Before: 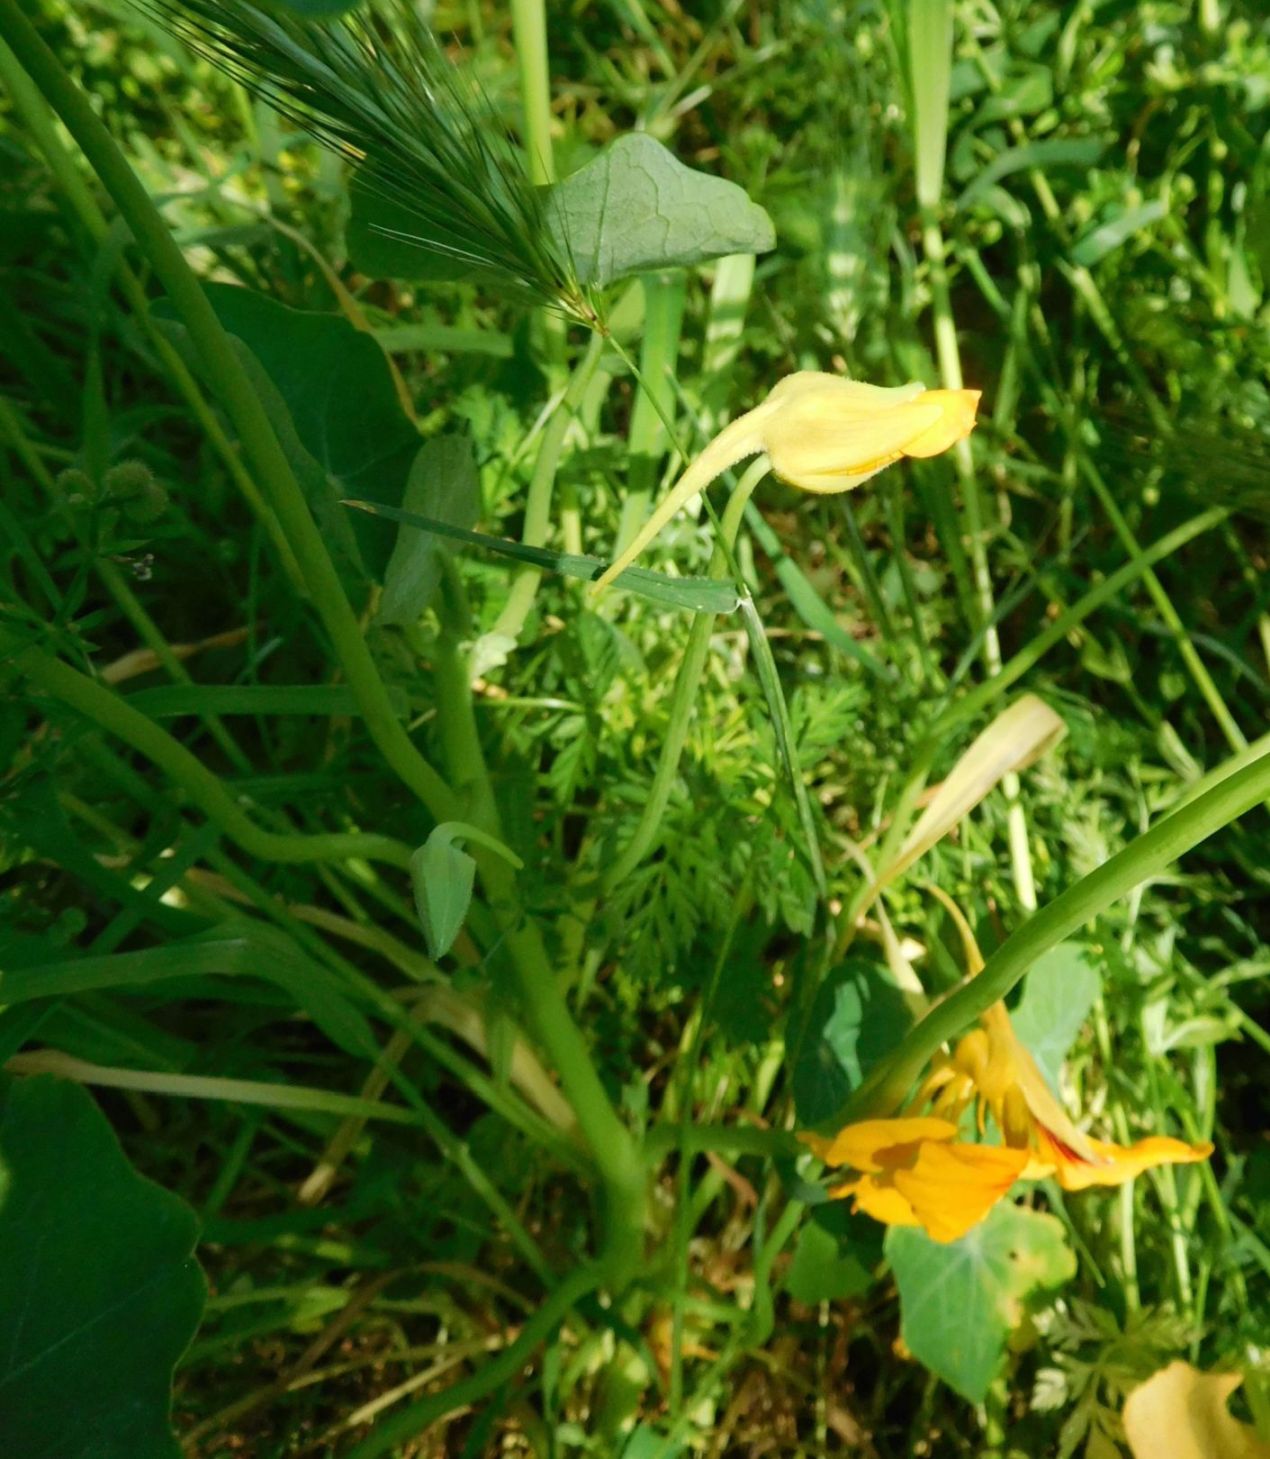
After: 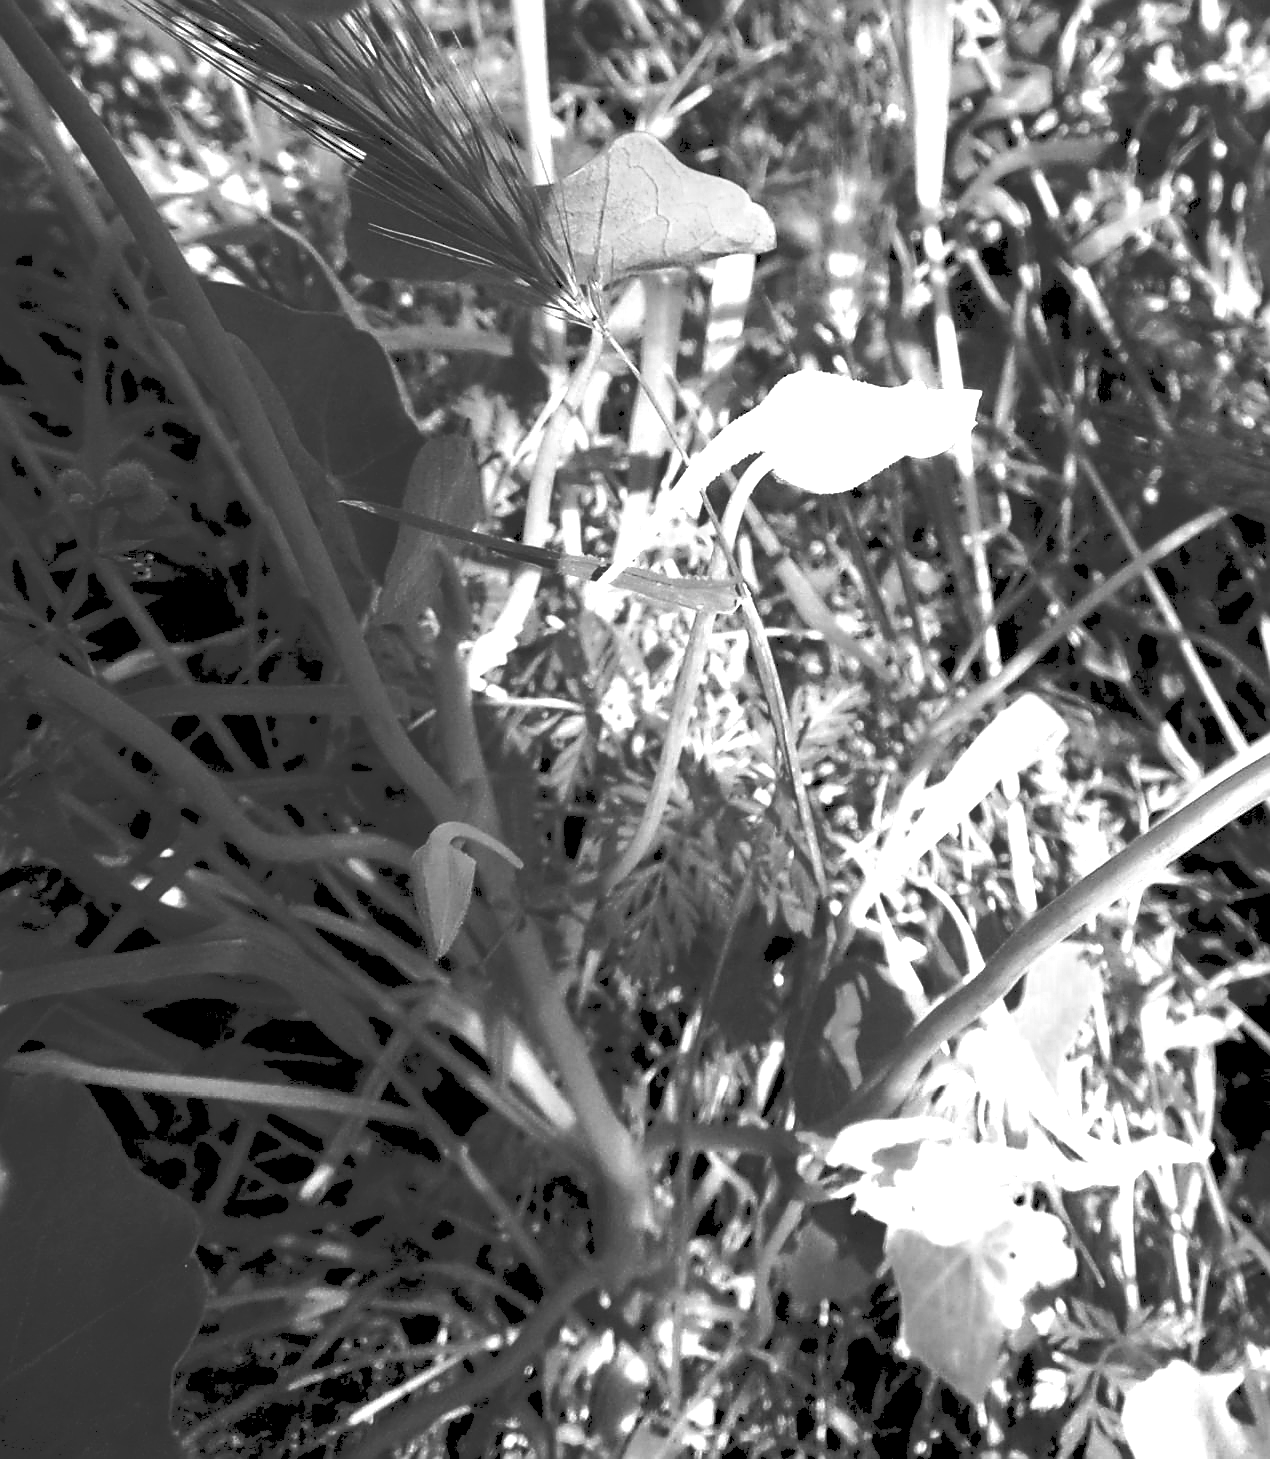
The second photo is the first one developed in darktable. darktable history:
color zones: curves: ch0 [(0.004, 0.306) (0.107, 0.448) (0.252, 0.656) (0.41, 0.398) (0.595, 0.515) (0.768, 0.628)]; ch1 [(0.07, 0.323) (0.151, 0.452) (0.252, 0.608) (0.346, 0.221) (0.463, 0.189) (0.61, 0.368) (0.735, 0.395) (0.921, 0.412)]; ch2 [(0, 0.476) (0.132, 0.512) (0.243, 0.512) (0.397, 0.48) (0.522, 0.376) (0.634, 0.536) (0.761, 0.46)]
monochrome: on, module defaults
sharpen: radius 1.4, amount 1.25, threshold 0.7
tone curve: curves: ch0 [(0, 0) (0.003, 0.203) (0.011, 0.203) (0.025, 0.21) (0.044, 0.22) (0.069, 0.231) (0.1, 0.243) (0.136, 0.255) (0.177, 0.277) (0.224, 0.305) (0.277, 0.346) (0.335, 0.412) (0.399, 0.492) (0.468, 0.571) (0.543, 0.658) (0.623, 0.75) (0.709, 0.837) (0.801, 0.905) (0.898, 0.955) (1, 1)], preserve colors none
exposure: black level correction 0.012, compensate highlight preservation false
color balance rgb: perceptual saturation grading › global saturation 3.7%, global vibrance 5.56%, contrast 3.24%
velvia: strength 45%
